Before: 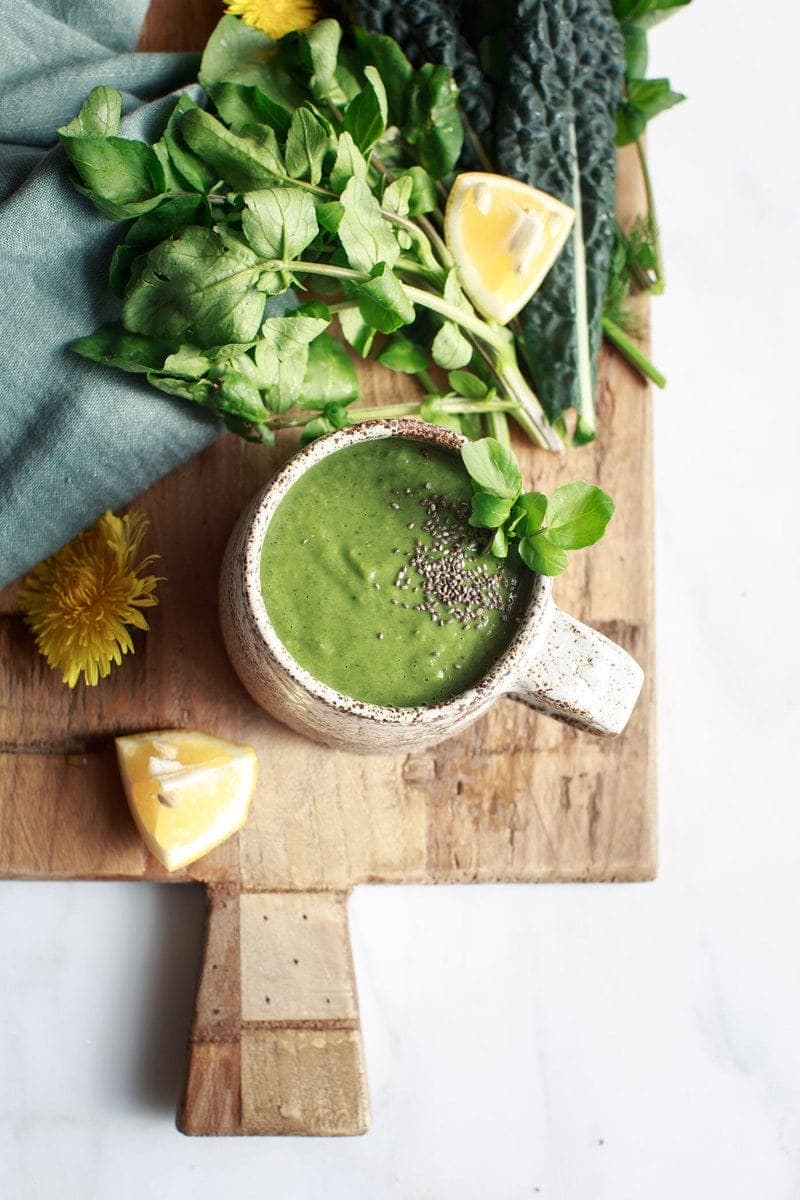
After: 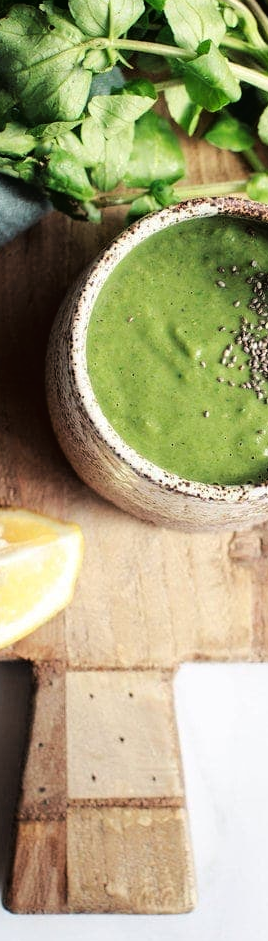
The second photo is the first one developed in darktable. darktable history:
tone curve: curves: ch0 [(0, 0.019) (0.11, 0.036) (0.259, 0.214) (0.378, 0.365) (0.499, 0.529) (1, 1)], color space Lab, linked channels, preserve colors none
crop and rotate: left 21.77%, top 18.528%, right 44.676%, bottom 2.997%
